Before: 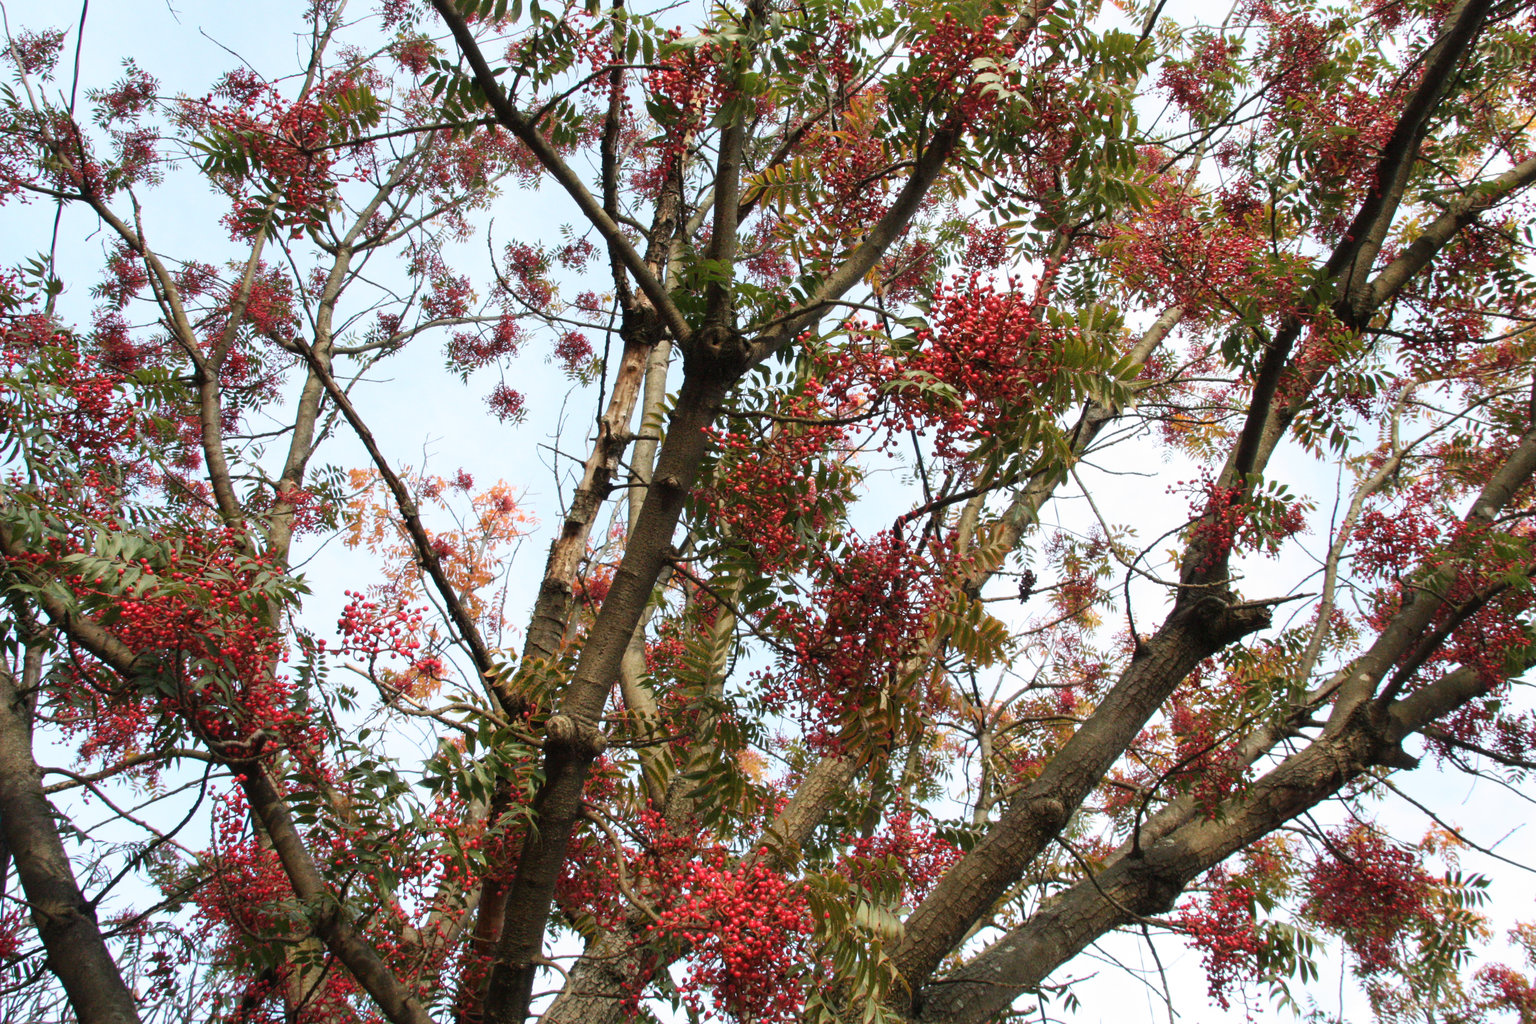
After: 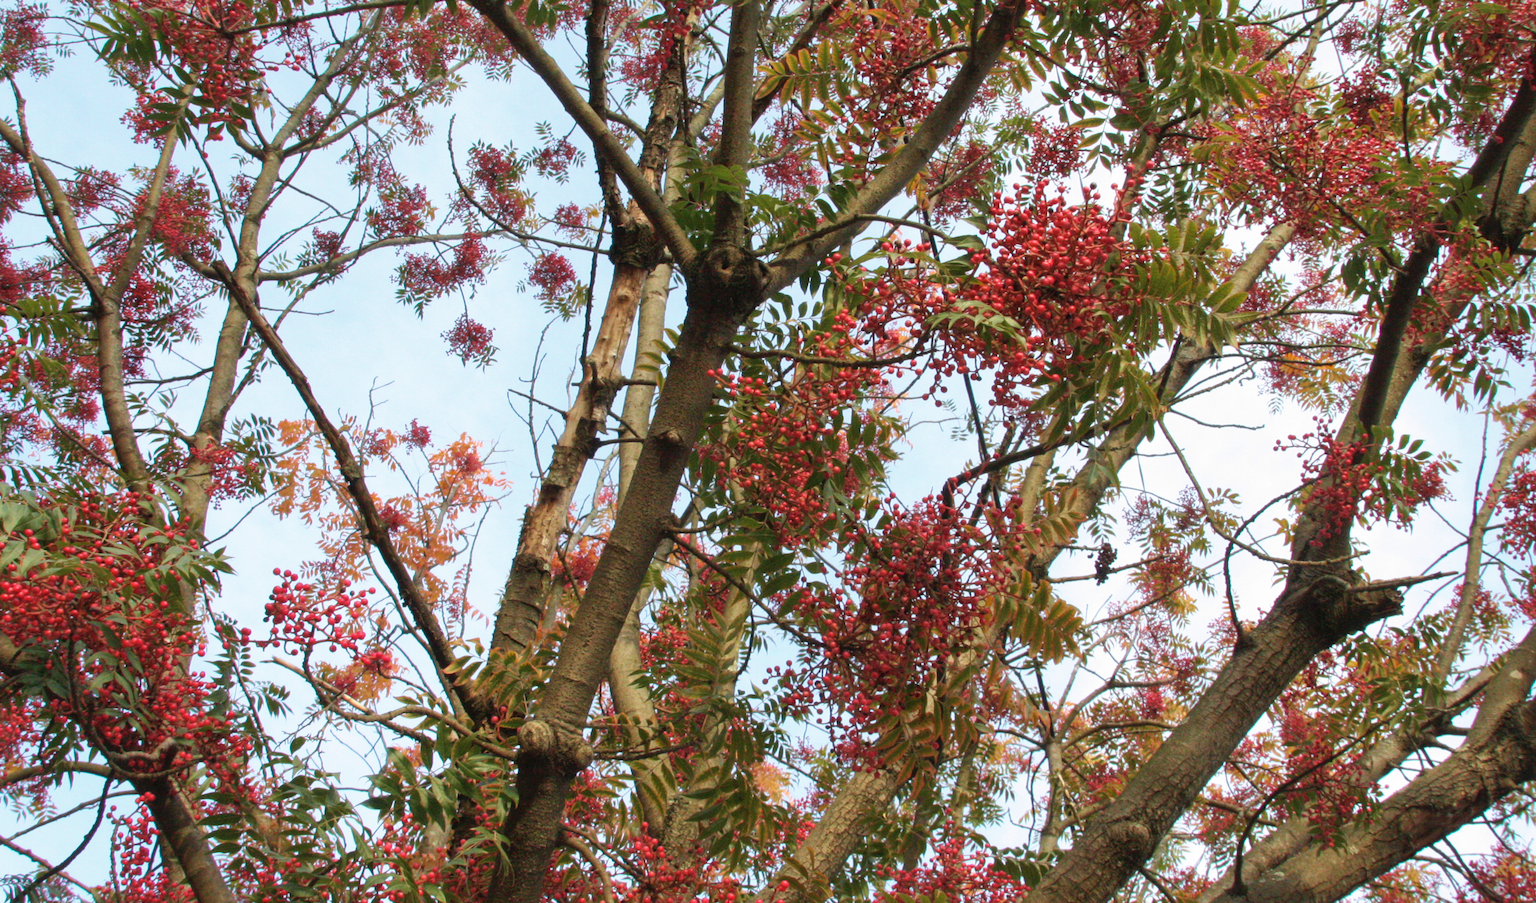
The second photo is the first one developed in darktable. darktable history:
shadows and highlights: on, module defaults
crop: left 7.854%, top 12.115%, right 10.071%, bottom 15.467%
velvia: on, module defaults
